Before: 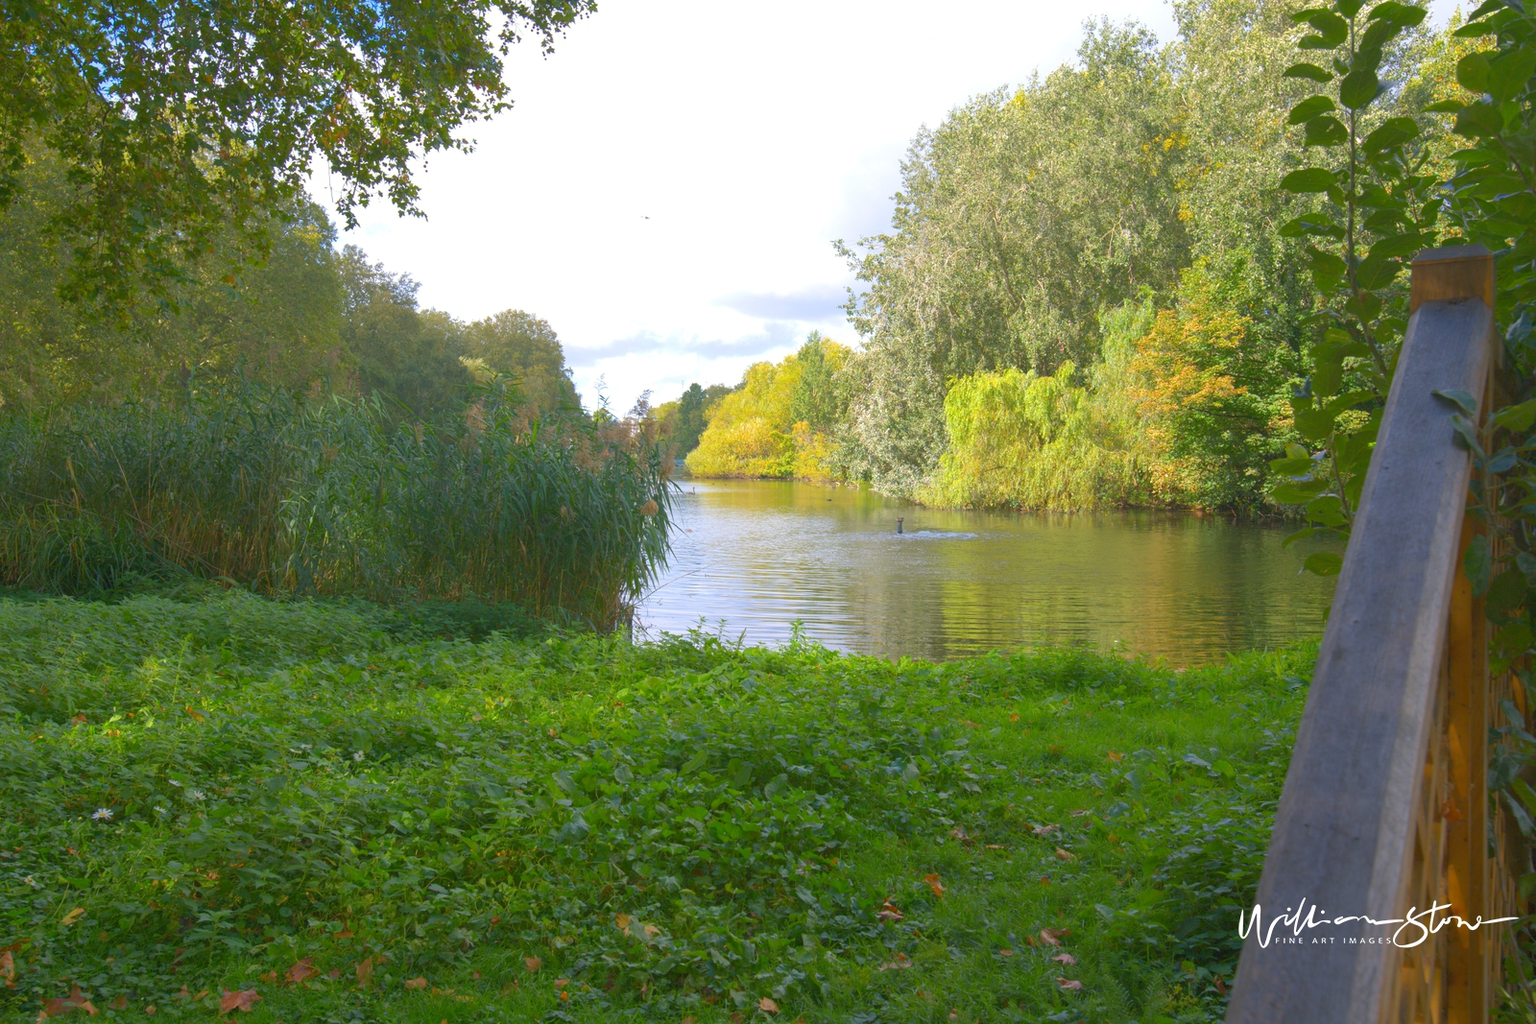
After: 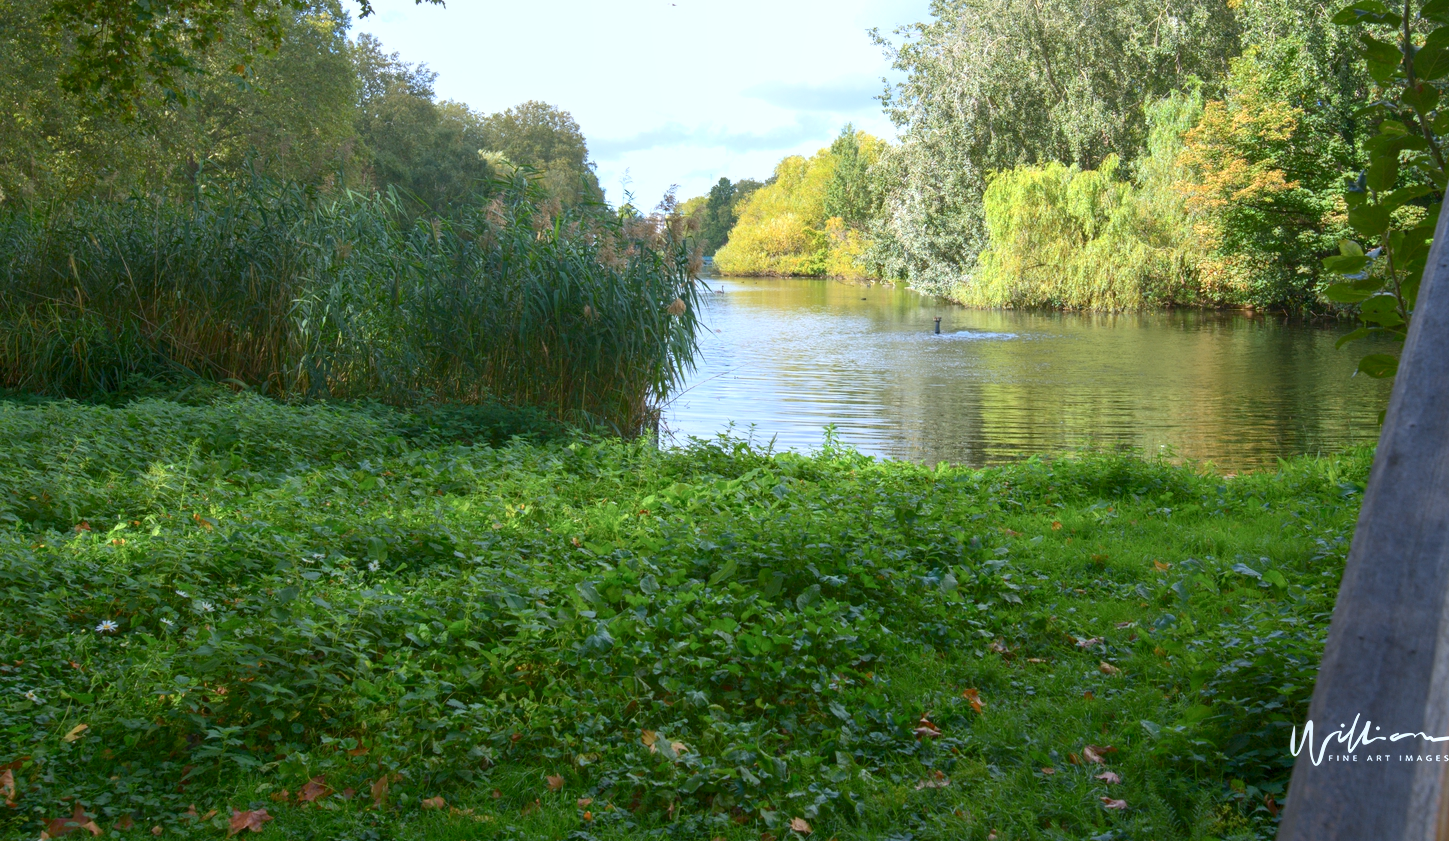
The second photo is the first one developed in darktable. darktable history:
crop: top 20.895%, right 9.415%, bottom 0.26%
contrast brightness saturation: contrast 0.219
local contrast: on, module defaults
color correction: highlights a* -4.2, highlights b* -10.72
